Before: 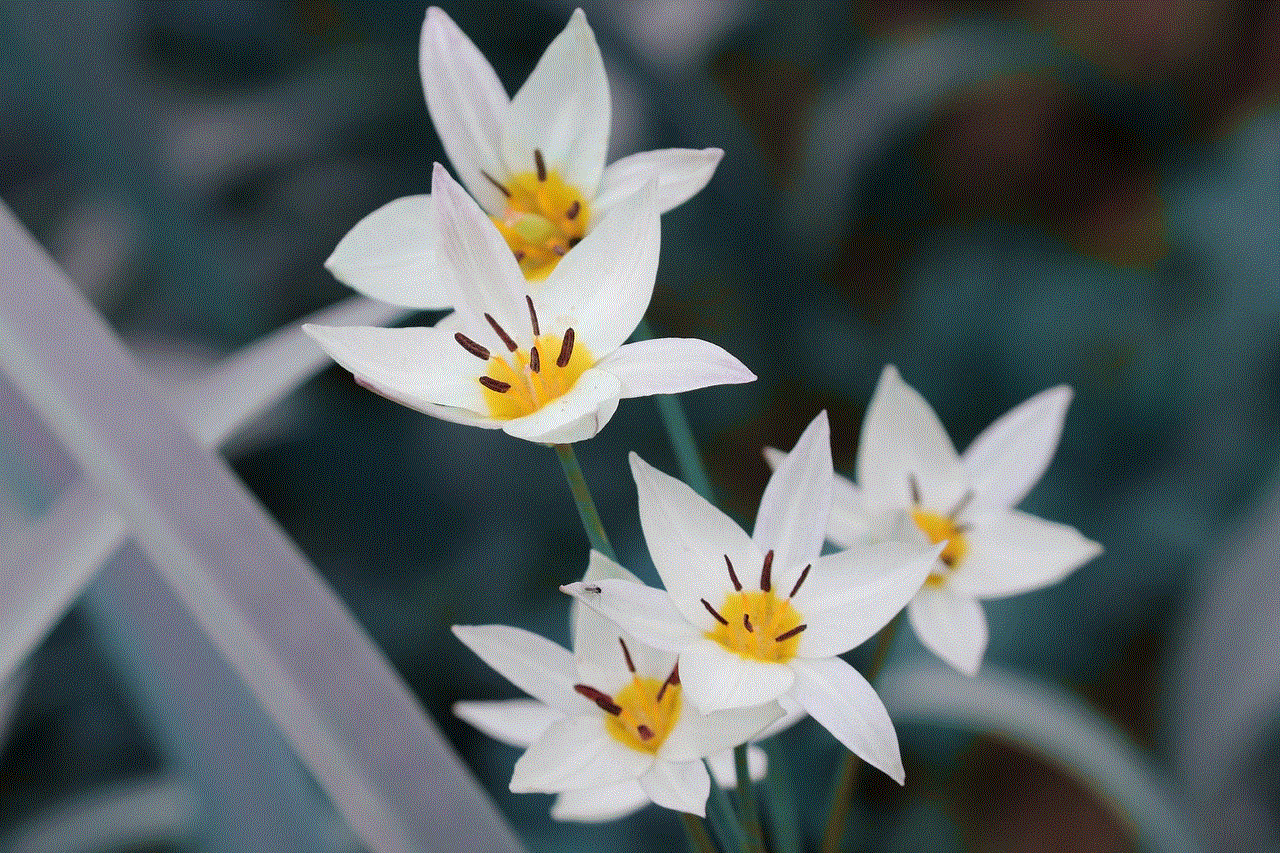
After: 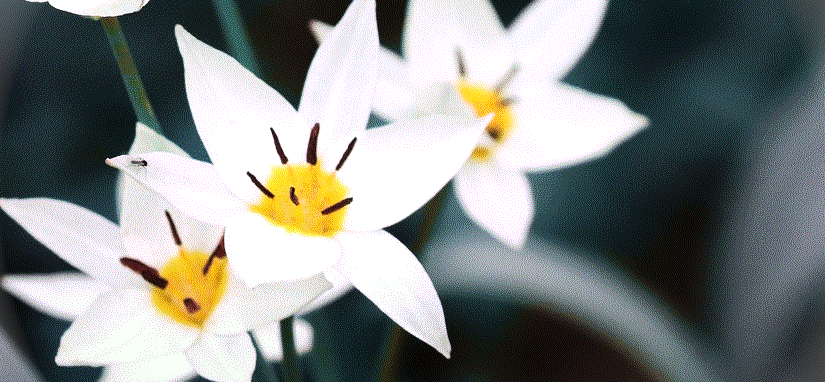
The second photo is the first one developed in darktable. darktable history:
crop and rotate: left 35.509%, top 50.238%, bottom 4.934%
vignetting: fall-off start 100%, brightness 0.3, saturation 0
graduated density: rotation -180°, offset 24.95
tone equalizer: -8 EV -1.08 EV, -7 EV -1.01 EV, -6 EV -0.867 EV, -5 EV -0.578 EV, -3 EV 0.578 EV, -2 EV 0.867 EV, -1 EV 1.01 EV, +0 EV 1.08 EV, edges refinement/feathering 500, mask exposure compensation -1.57 EV, preserve details no
